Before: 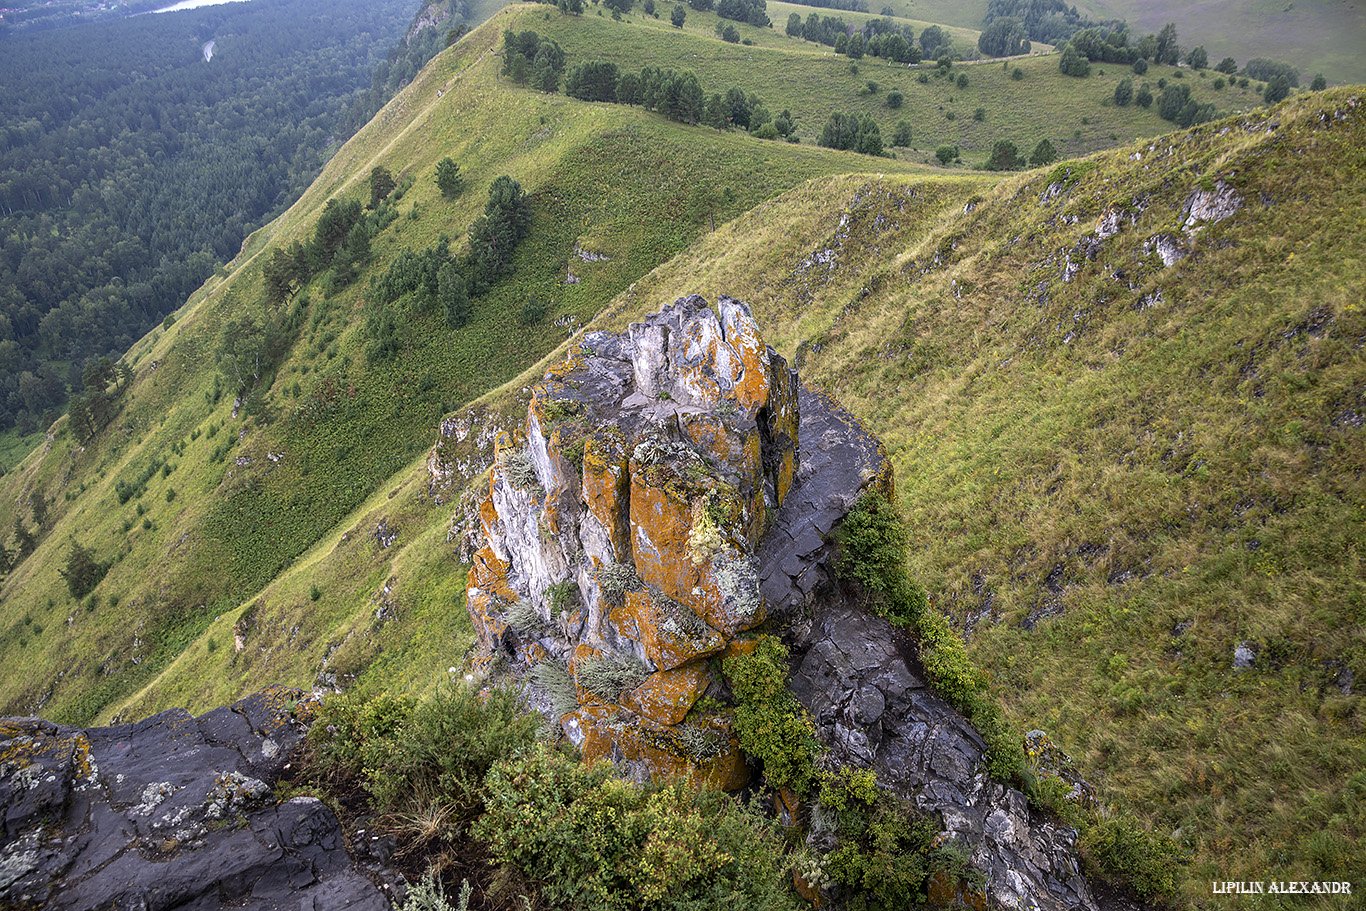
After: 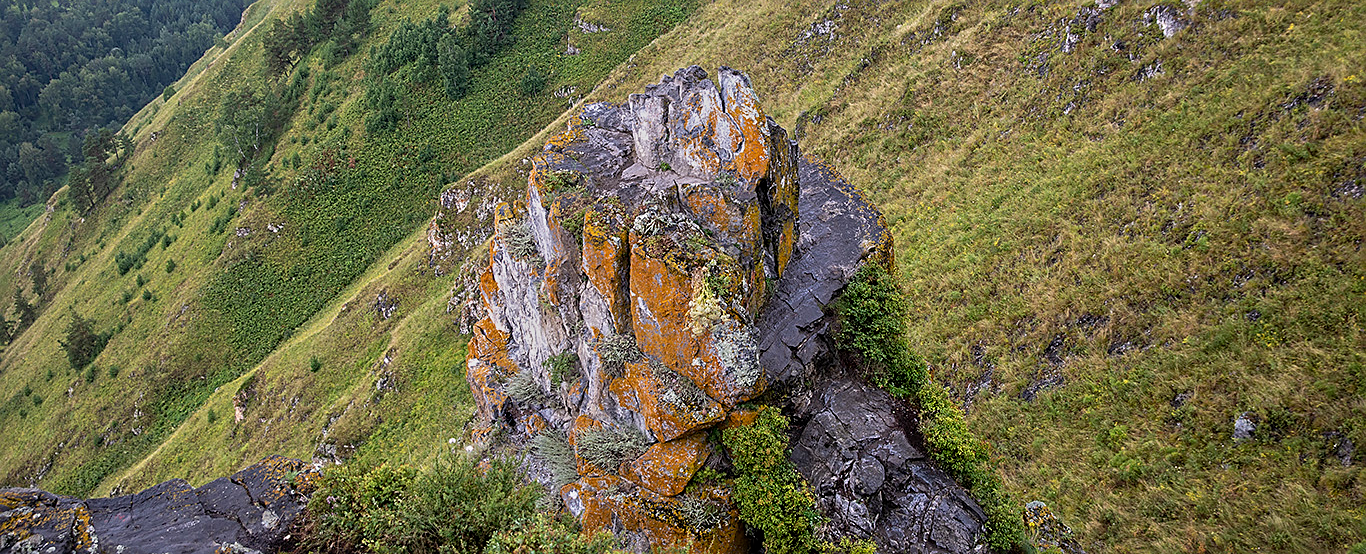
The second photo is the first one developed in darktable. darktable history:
tone equalizer: -8 EV -0.002 EV, -7 EV 0.004 EV, -6 EV -0.031 EV, -5 EV 0.016 EV, -4 EV -0.019 EV, -3 EV 0.038 EV, -2 EV -0.067 EV, -1 EV -0.295 EV, +0 EV -0.602 EV
sharpen: on, module defaults
crop and rotate: top 25.218%, bottom 13.933%
